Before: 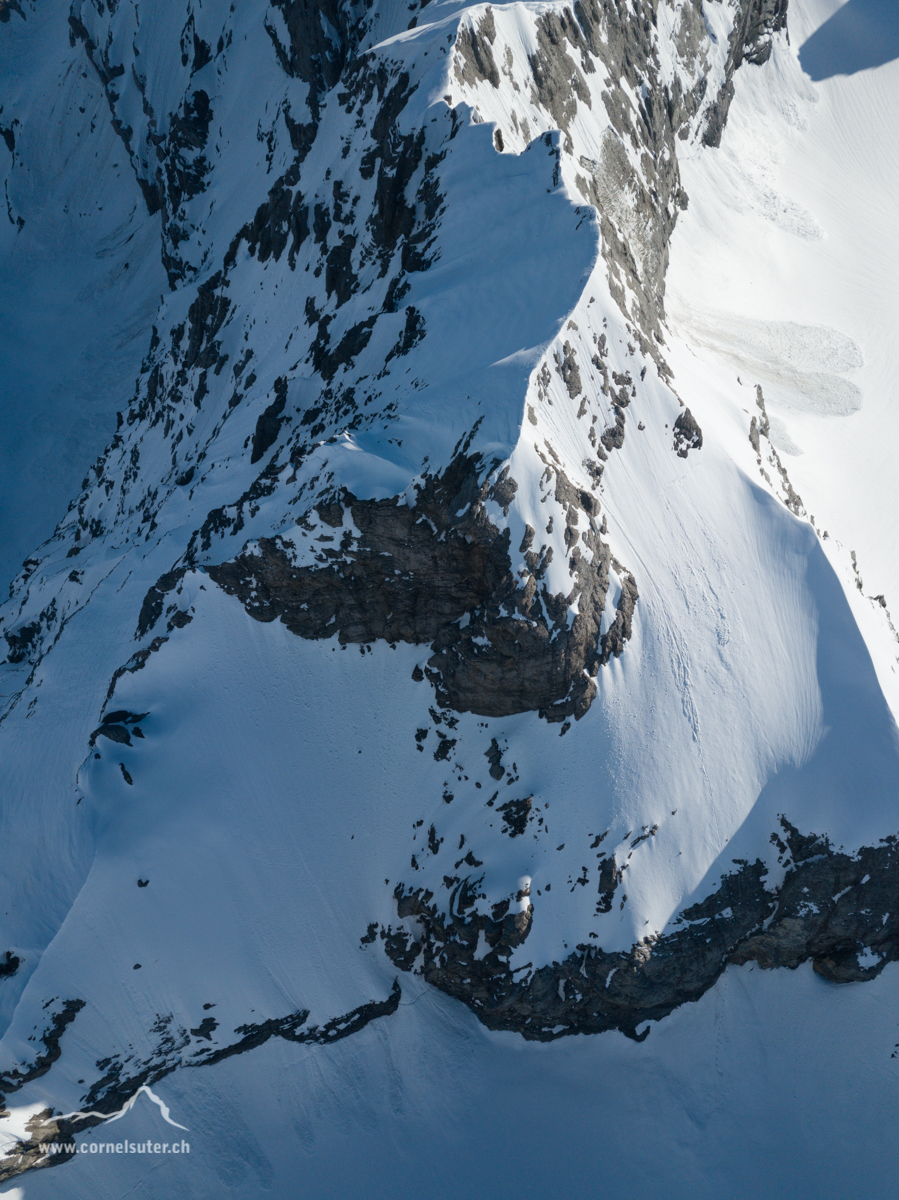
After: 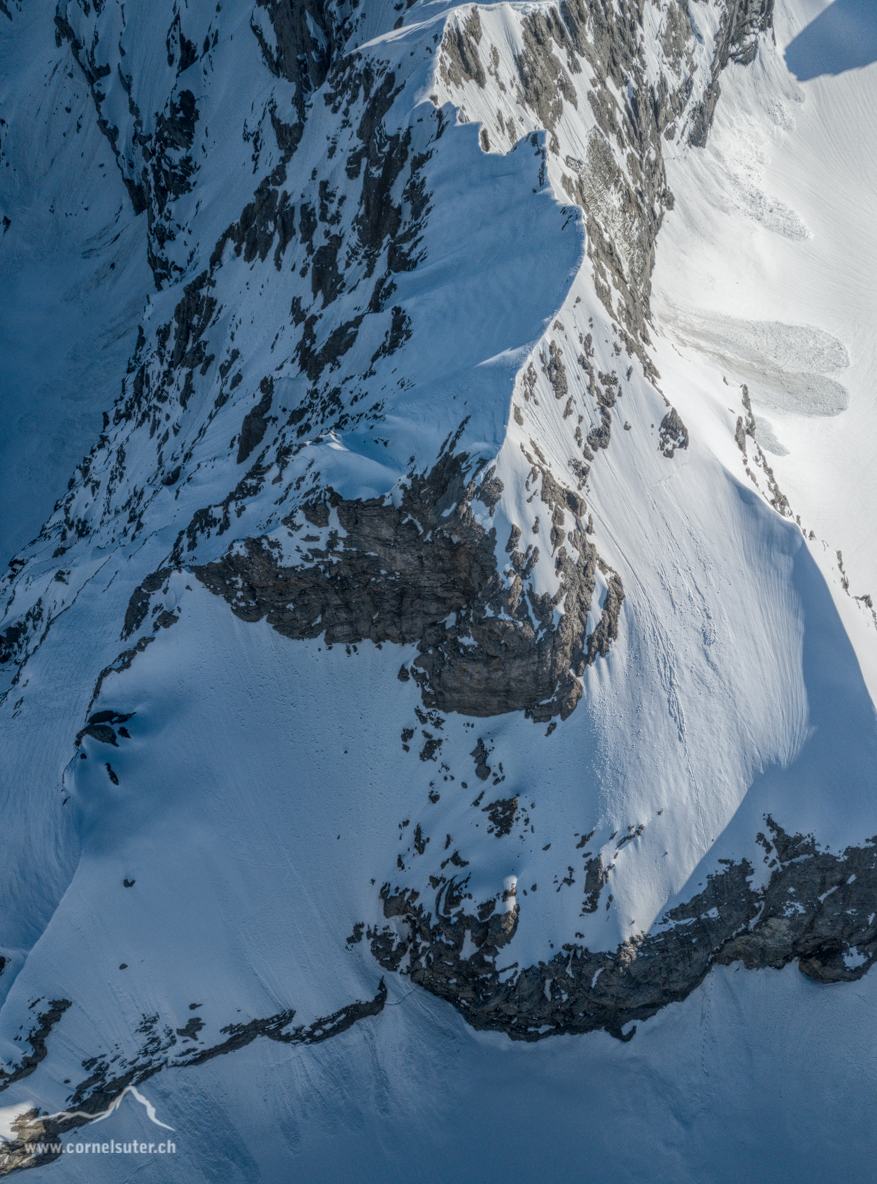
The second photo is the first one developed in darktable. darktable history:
local contrast: highlights 20%, shadows 30%, detail 200%, midtone range 0.2
crop and rotate: left 1.774%, right 0.633%, bottom 1.28%
